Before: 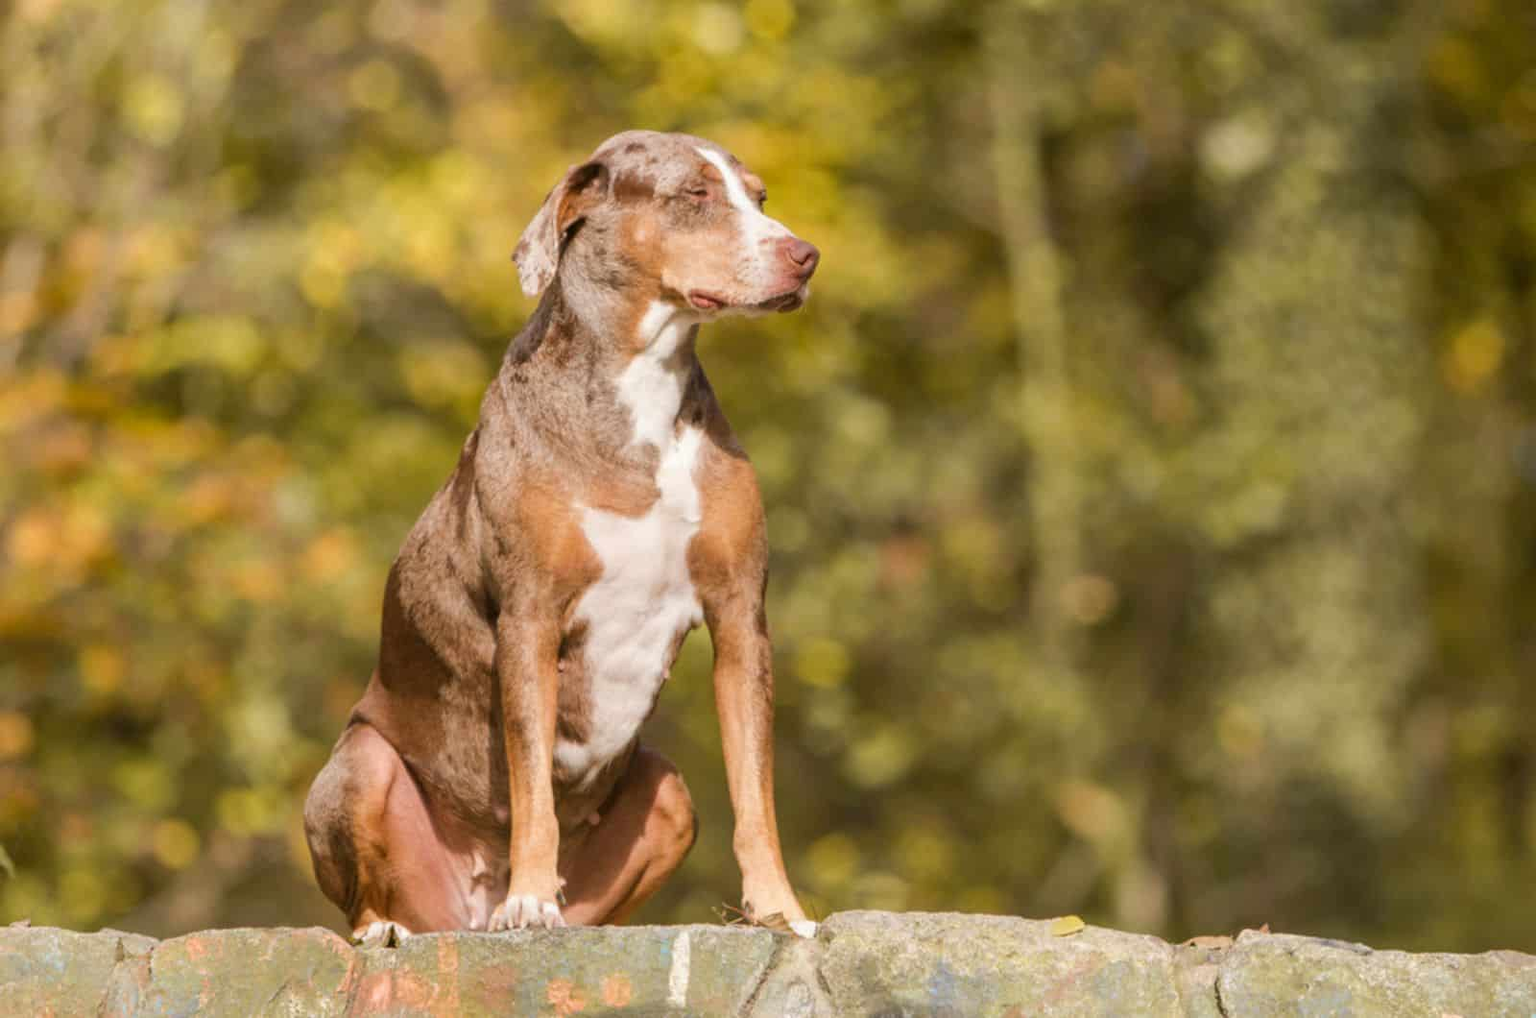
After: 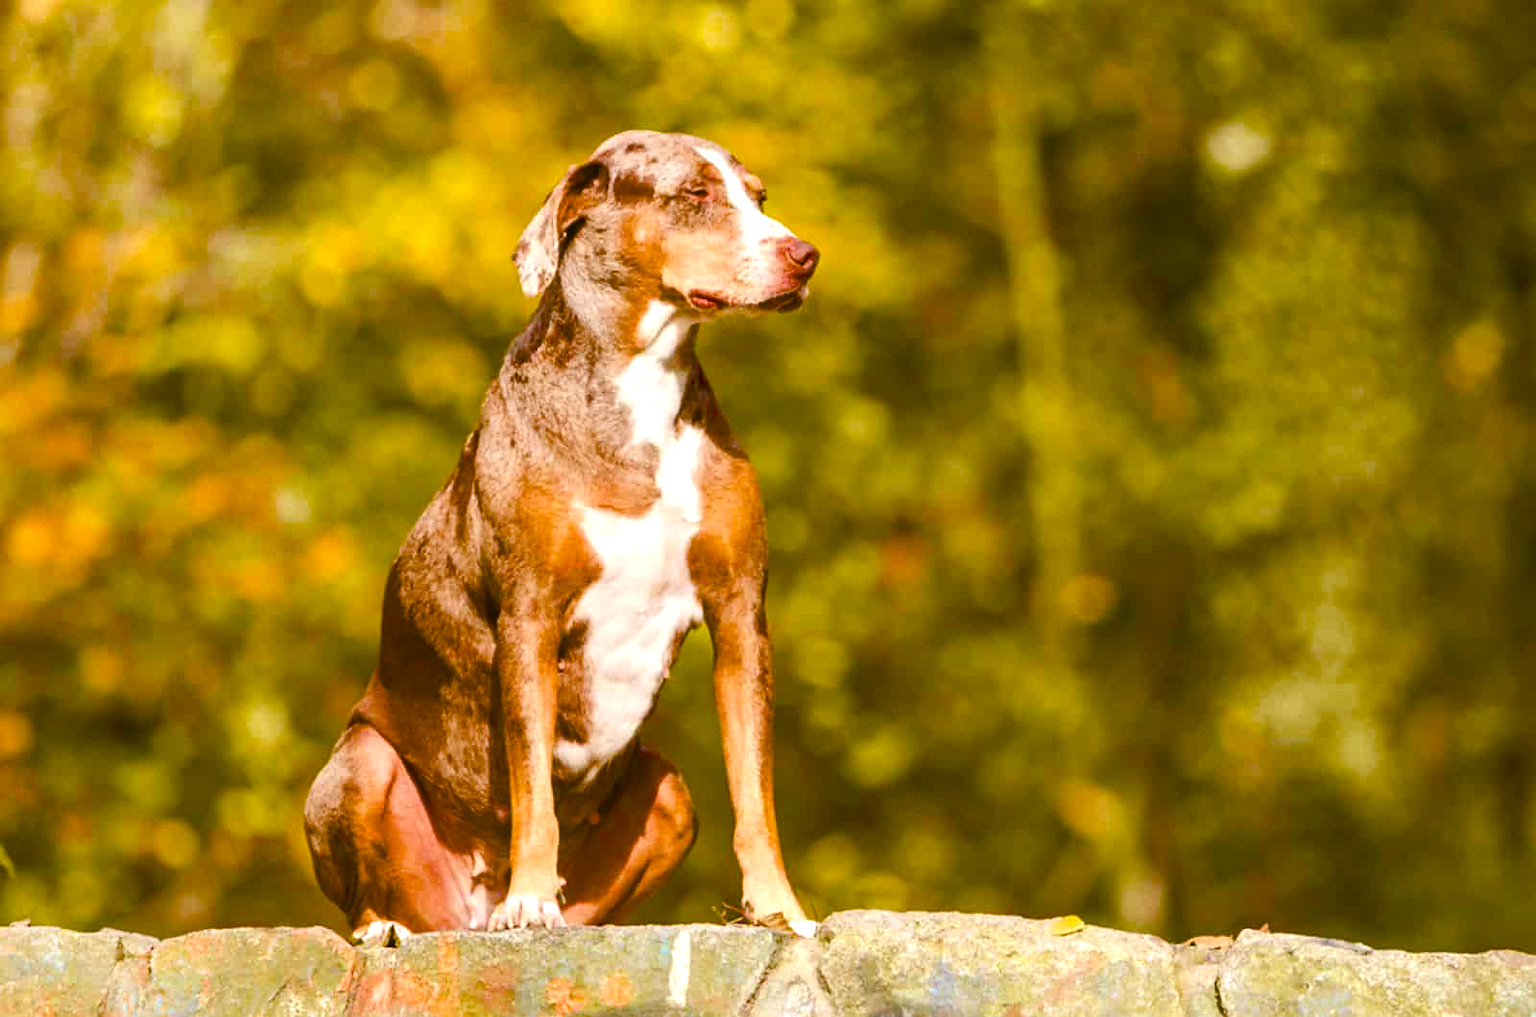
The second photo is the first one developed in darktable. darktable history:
exposure: black level correction -0.001, exposure 0.541 EV, compensate highlight preservation false
sharpen: amount 0.207
color balance rgb: linear chroma grading › global chroma 17.035%, perceptual saturation grading › global saturation 34.678%, perceptual saturation grading › highlights -25.215%, perceptual saturation grading › shadows 50.026%, saturation formula JzAzBz (2021)
